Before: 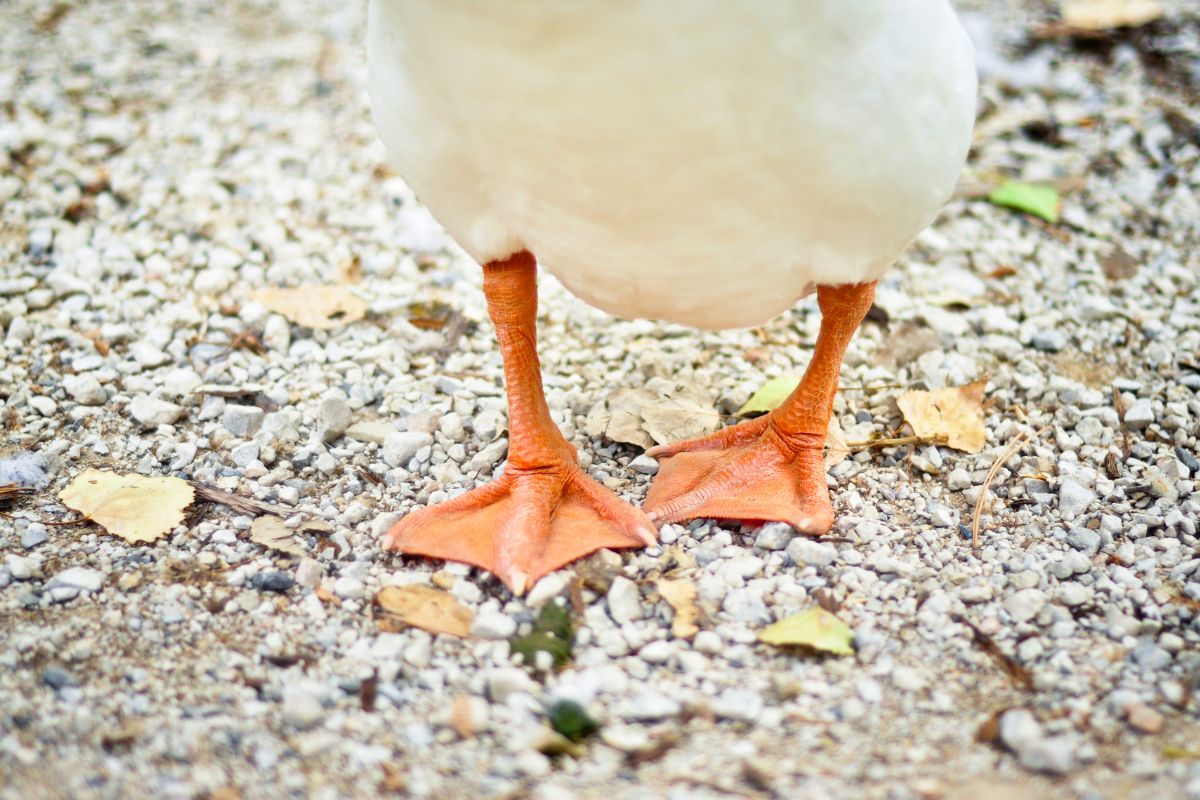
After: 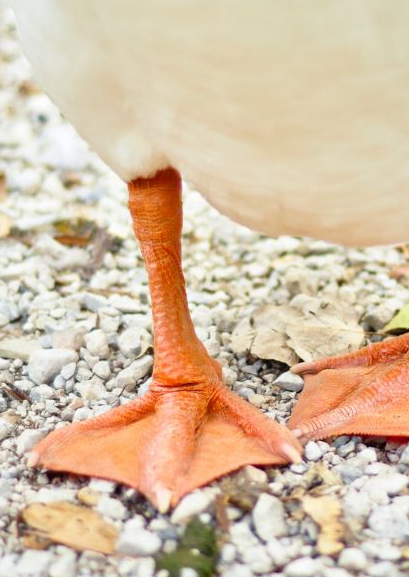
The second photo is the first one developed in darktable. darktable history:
crop and rotate: left 29.644%, top 10.407%, right 36.226%, bottom 17.385%
